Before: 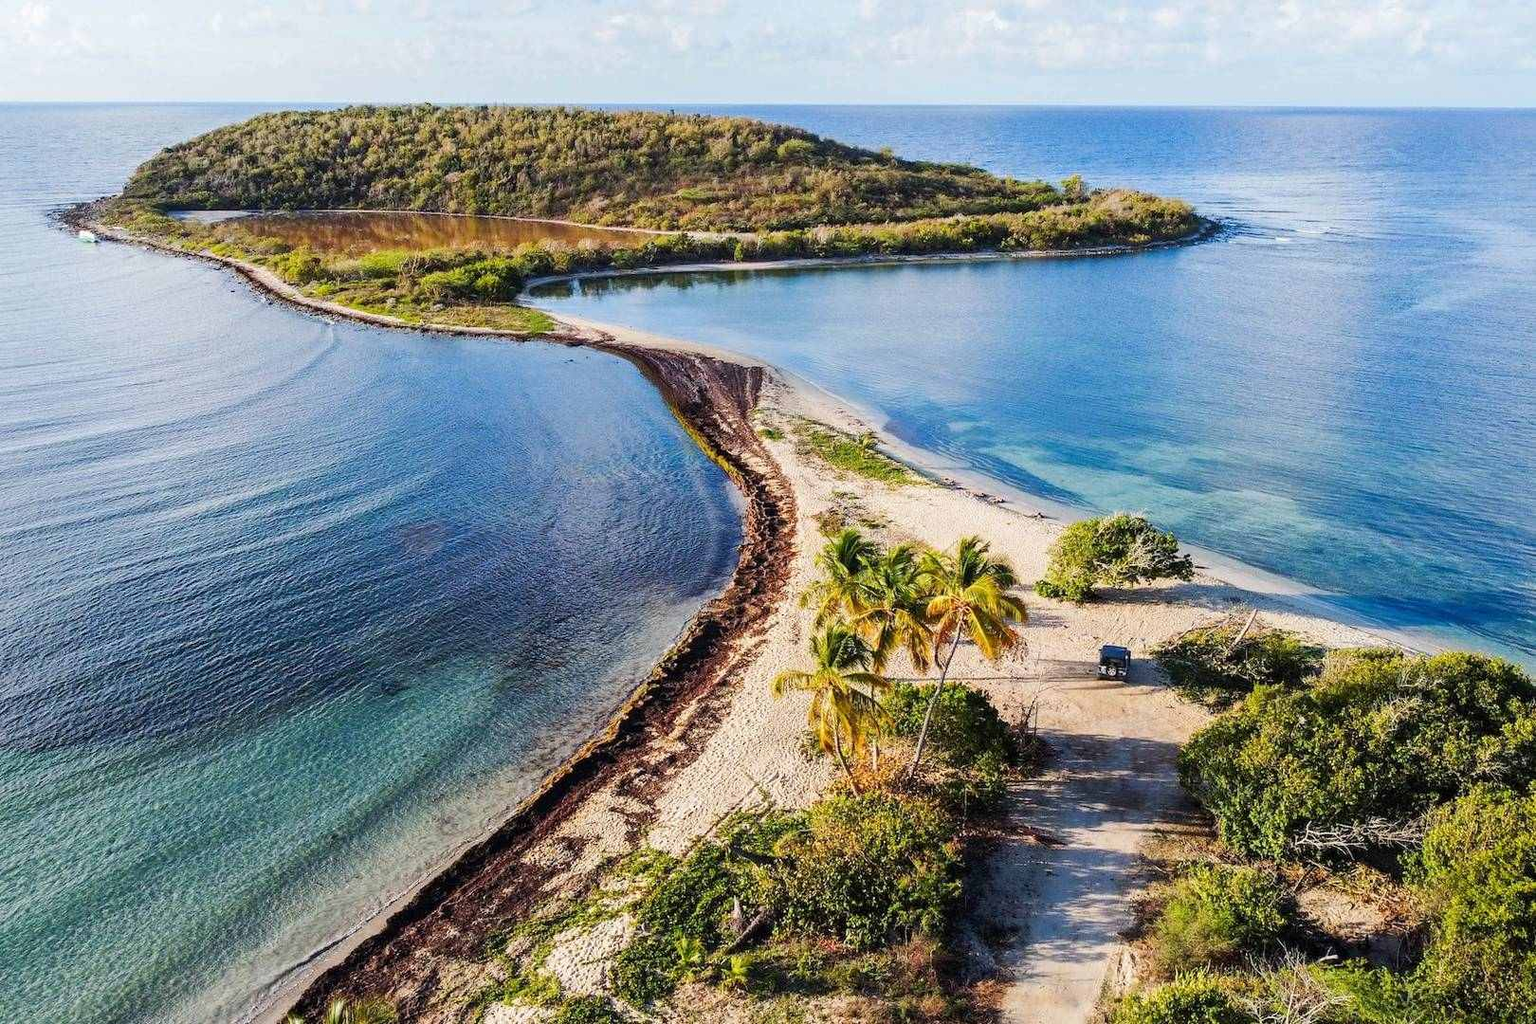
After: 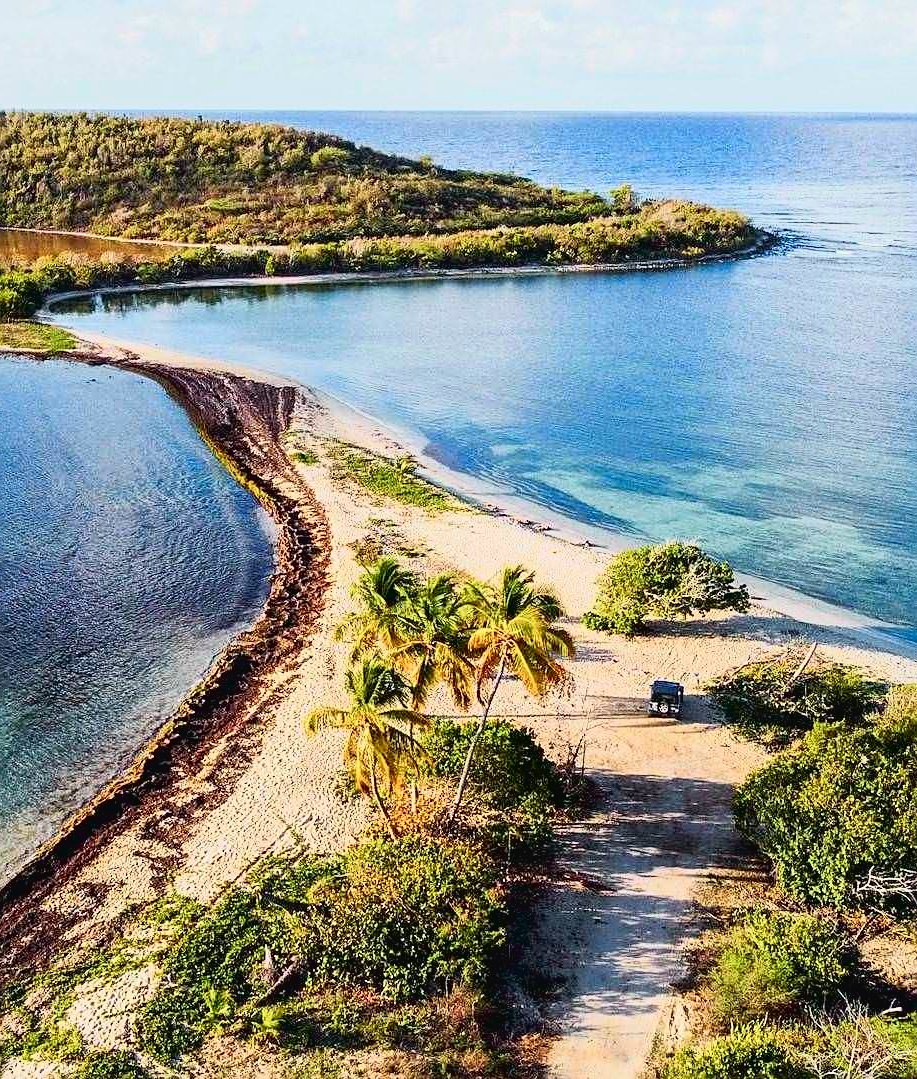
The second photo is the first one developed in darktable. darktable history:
tone curve: curves: ch0 [(0, 0.024) (0.031, 0.027) (0.113, 0.069) (0.198, 0.18) (0.304, 0.303) (0.441, 0.462) (0.557, 0.6) (0.711, 0.79) (0.812, 0.878) (0.927, 0.935) (1, 0.963)]; ch1 [(0, 0) (0.222, 0.2) (0.343, 0.325) (0.45, 0.441) (0.502, 0.501) (0.527, 0.534) (0.55, 0.561) (0.632, 0.656) (0.735, 0.754) (1, 1)]; ch2 [(0, 0) (0.249, 0.222) (0.352, 0.348) (0.424, 0.439) (0.476, 0.482) (0.499, 0.501) (0.517, 0.516) (0.532, 0.544) (0.558, 0.585) (0.596, 0.629) (0.726, 0.745) (0.82, 0.796) (0.998, 0.928)], color space Lab, independent channels, preserve colors none
sharpen: on, module defaults
crop: left 31.458%, top 0%, right 11.876%
